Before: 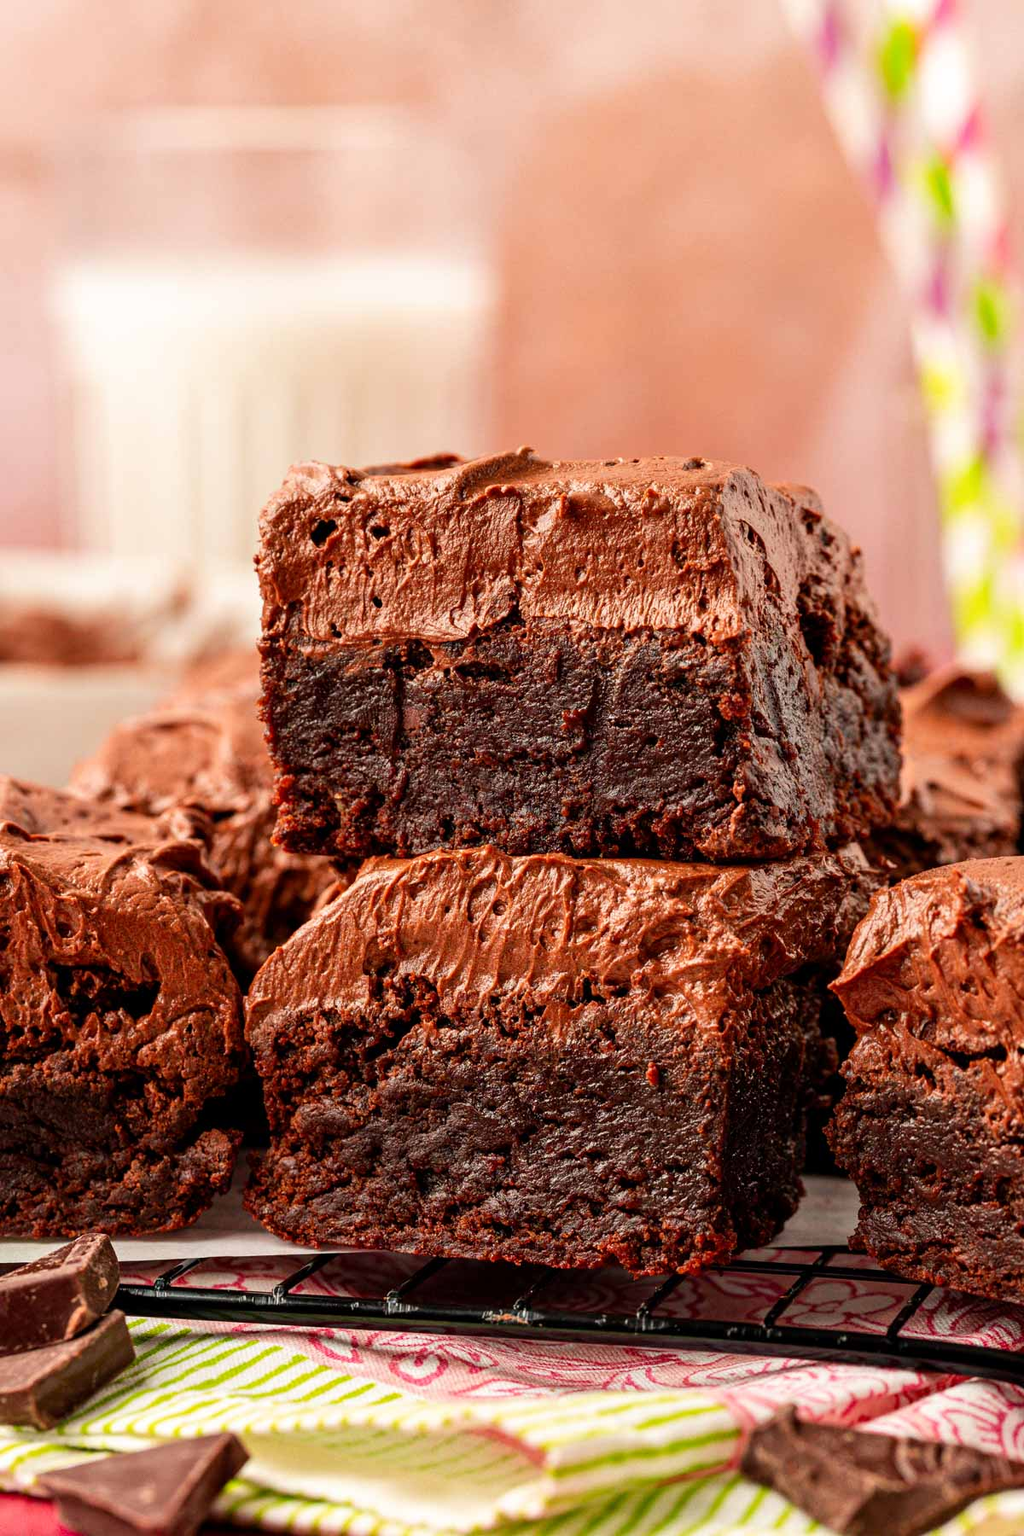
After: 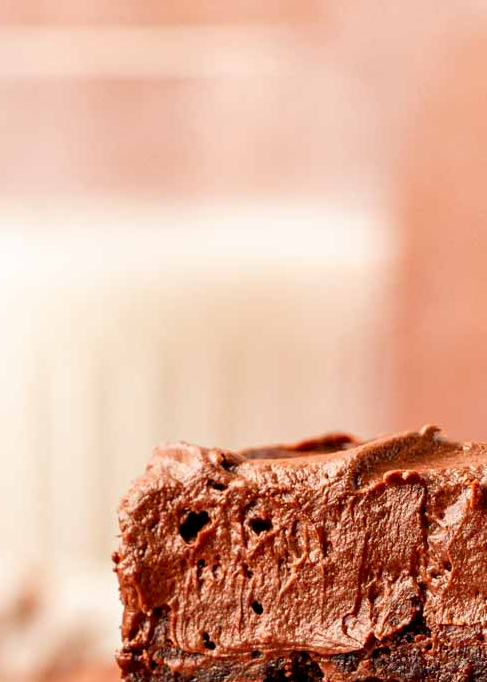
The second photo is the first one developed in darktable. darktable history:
exposure: black level correction 0.001, compensate highlight preservation false
crop: left 15.452%, top 5.459%, right 43.956%, bottom 56.62%
